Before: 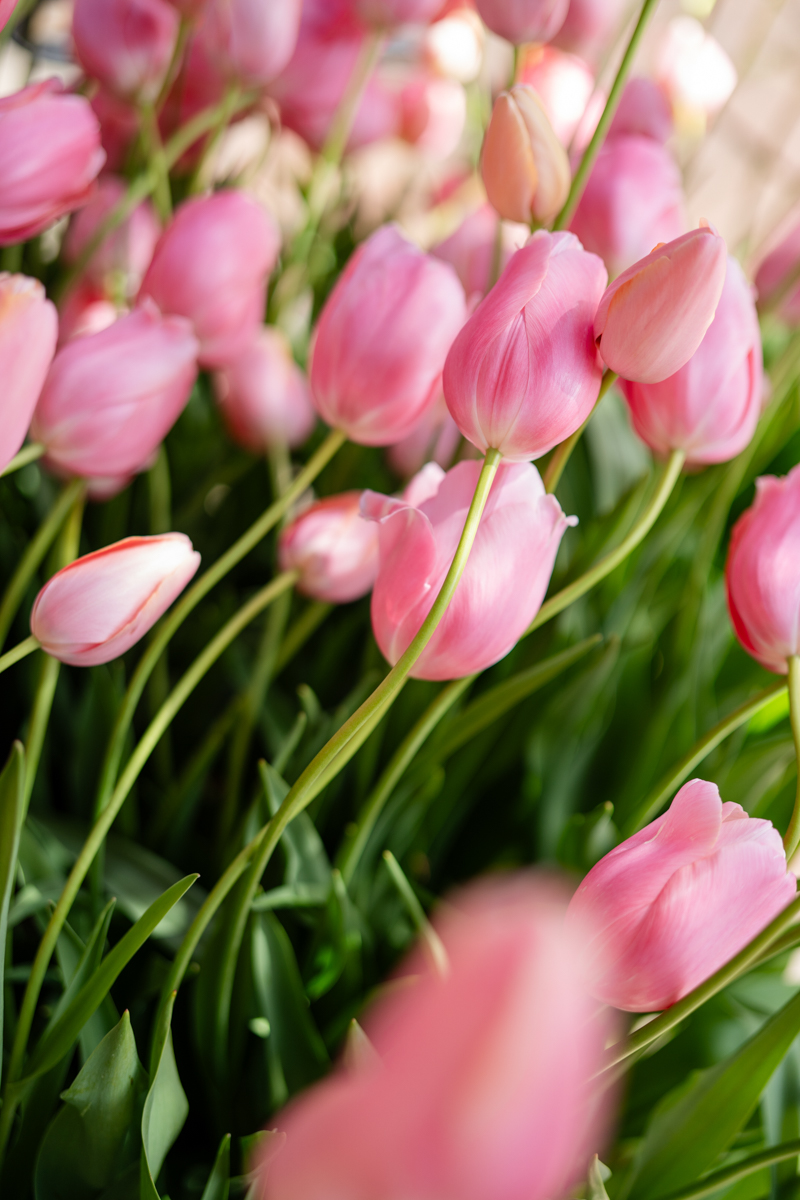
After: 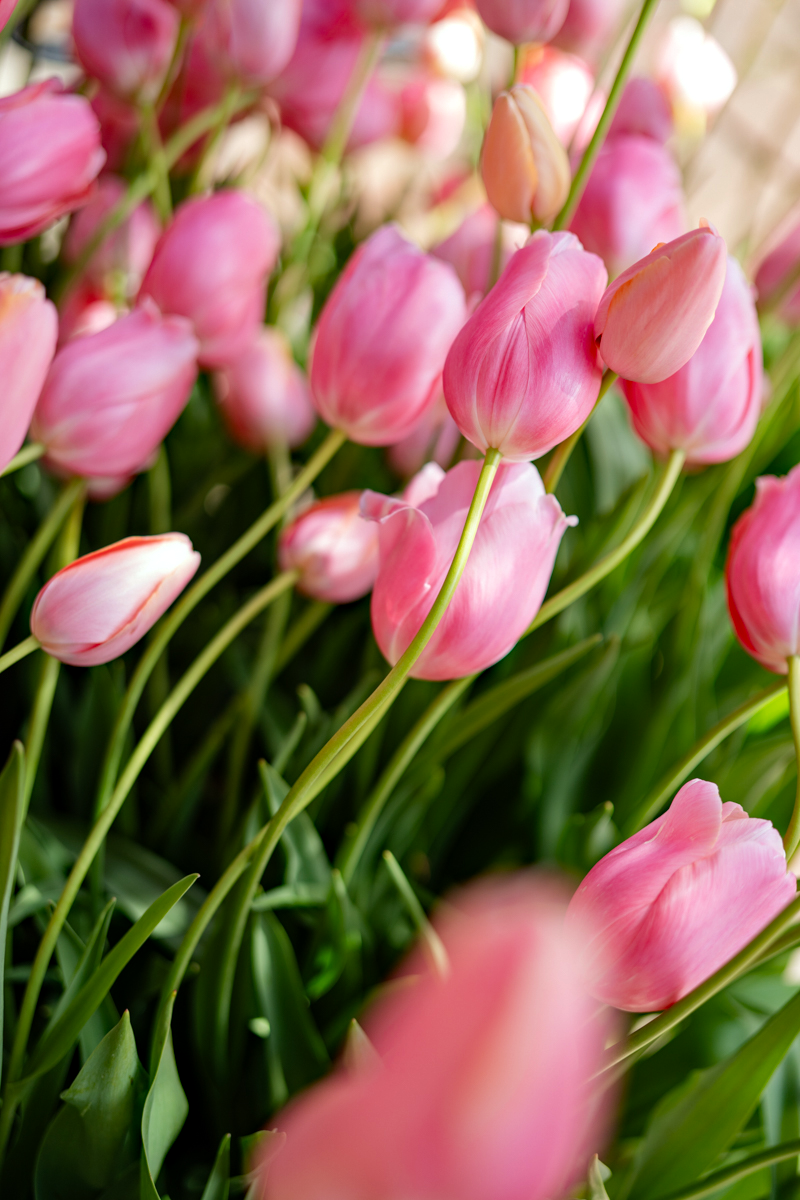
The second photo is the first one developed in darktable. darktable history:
haze removal: strength 0.283, distance 0.254, compatibility mode true, adaptive false
